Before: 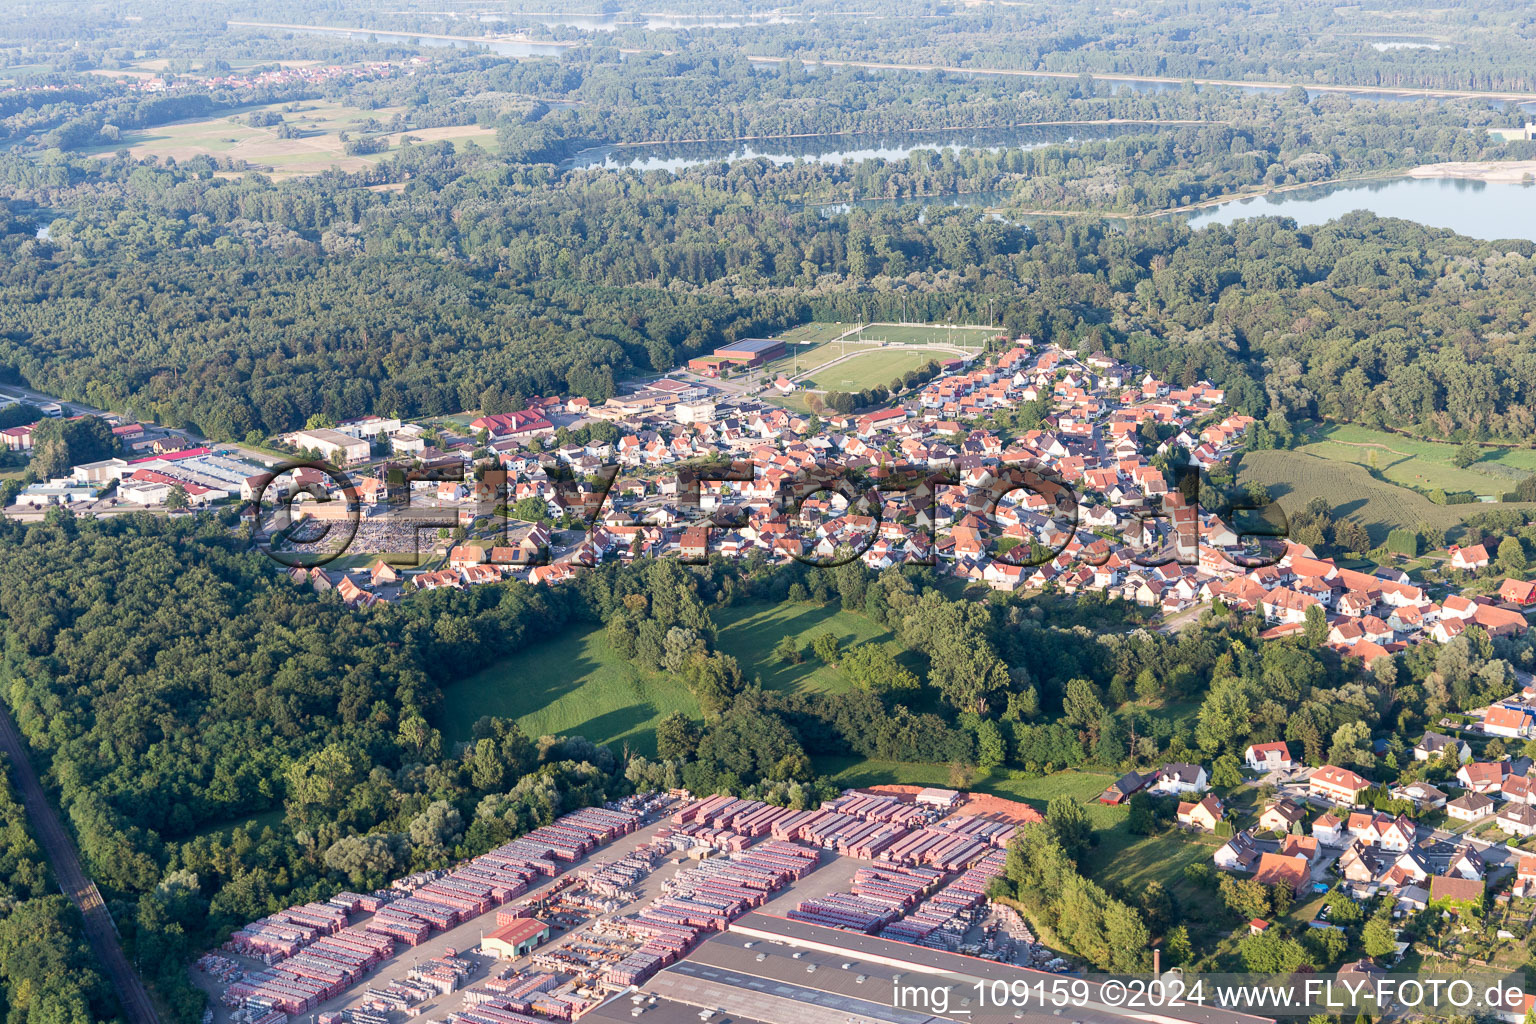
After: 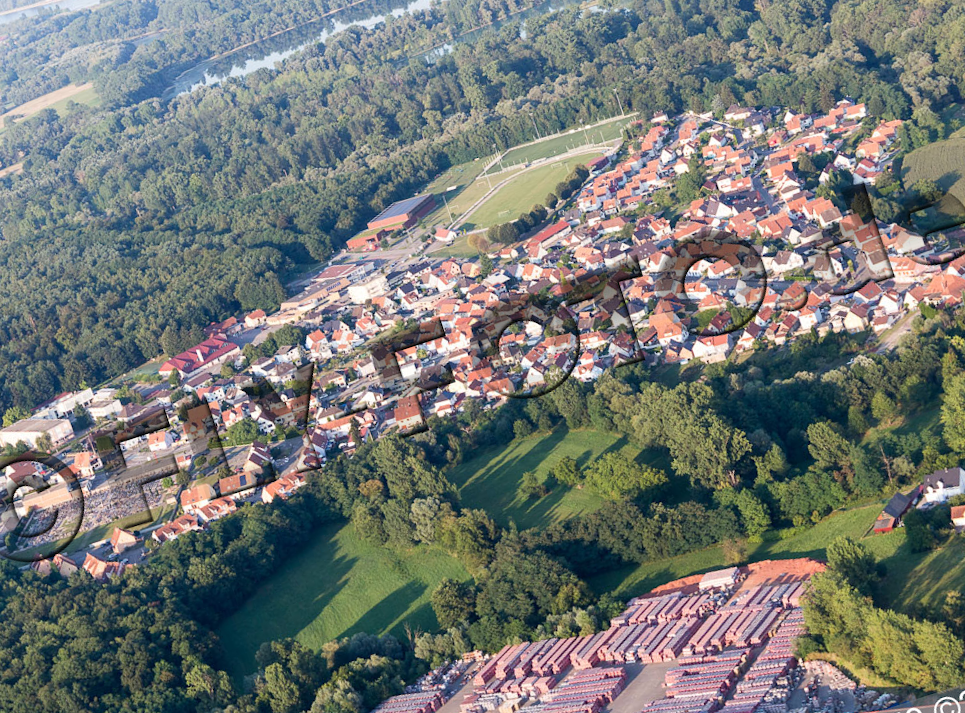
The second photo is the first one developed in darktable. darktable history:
crop and rotate: angle 18.19°, left 6.744%, right 4.082%, bottom 1.157%
